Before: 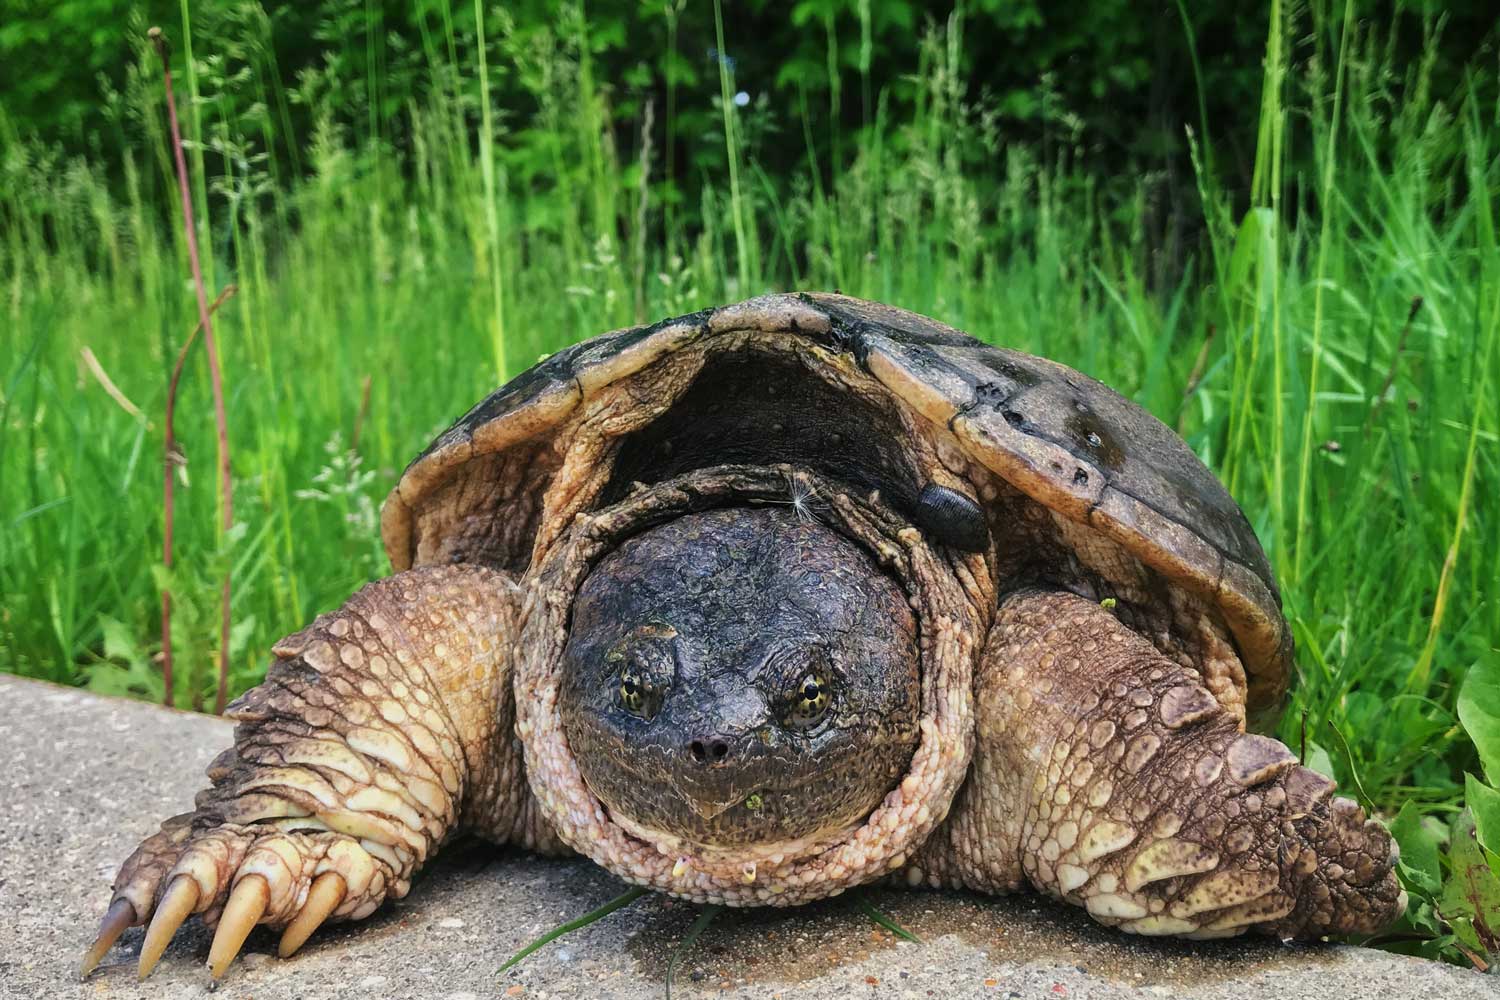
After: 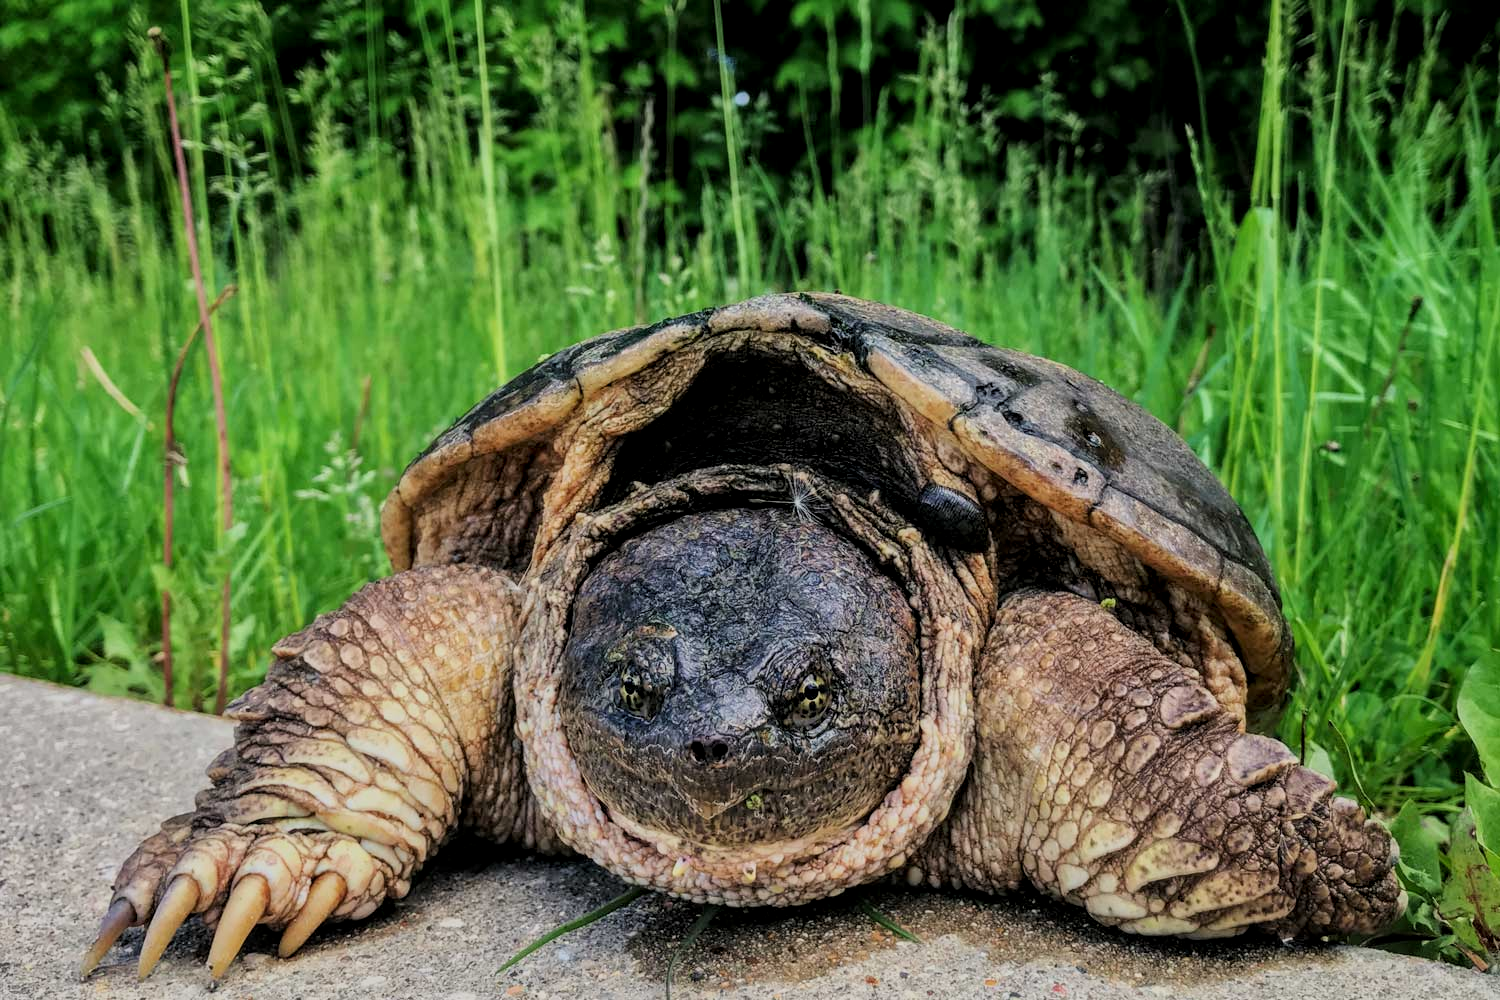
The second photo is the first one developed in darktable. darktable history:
local contrast: detail 130%
filmic rgb: black relative exposure -7.65 EV, white relative exposure 4.56 EV, hardness 3.61, color science v6 (2022)
